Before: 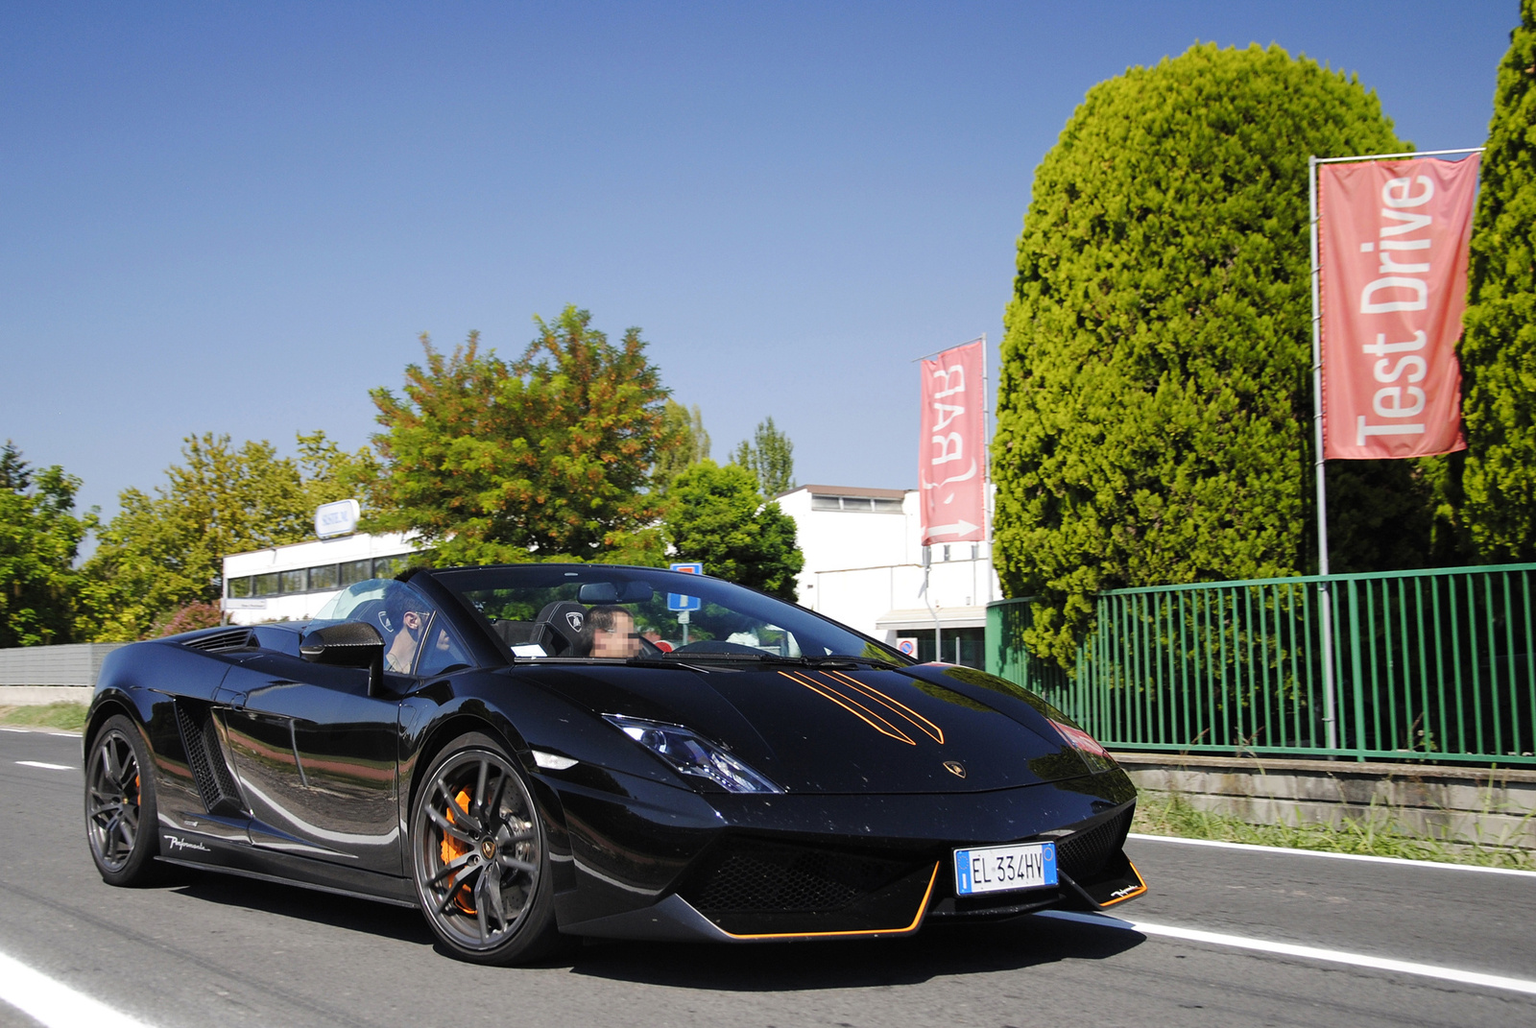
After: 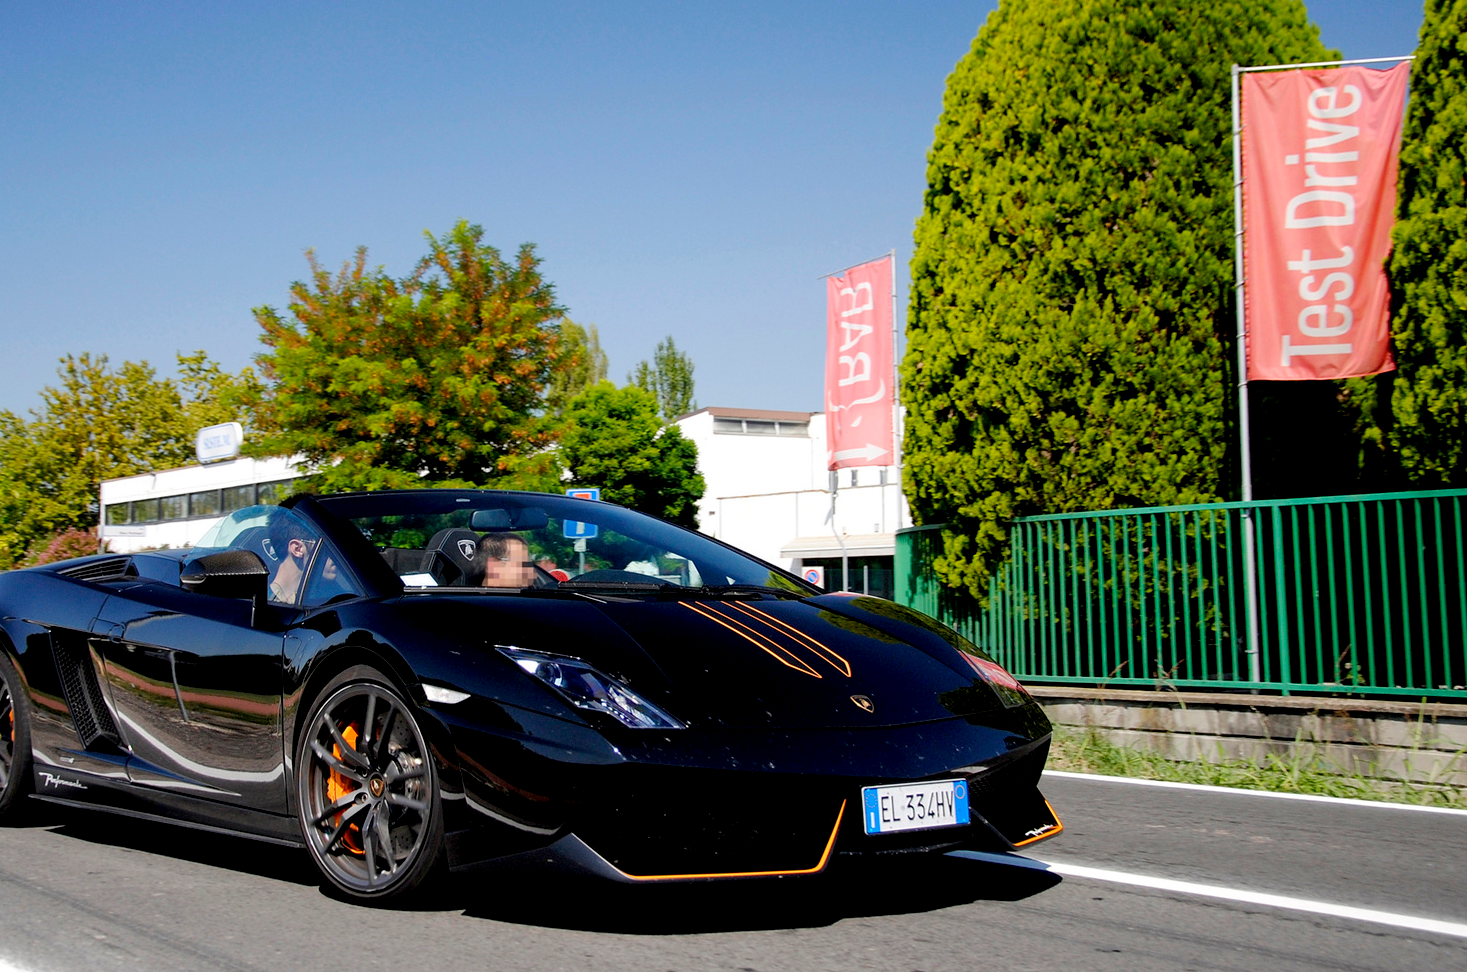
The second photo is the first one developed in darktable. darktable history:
exposure: black level correction 0.011, compensate highlight preservation false
crop and rotate: left 8.262%, top 9.226%
